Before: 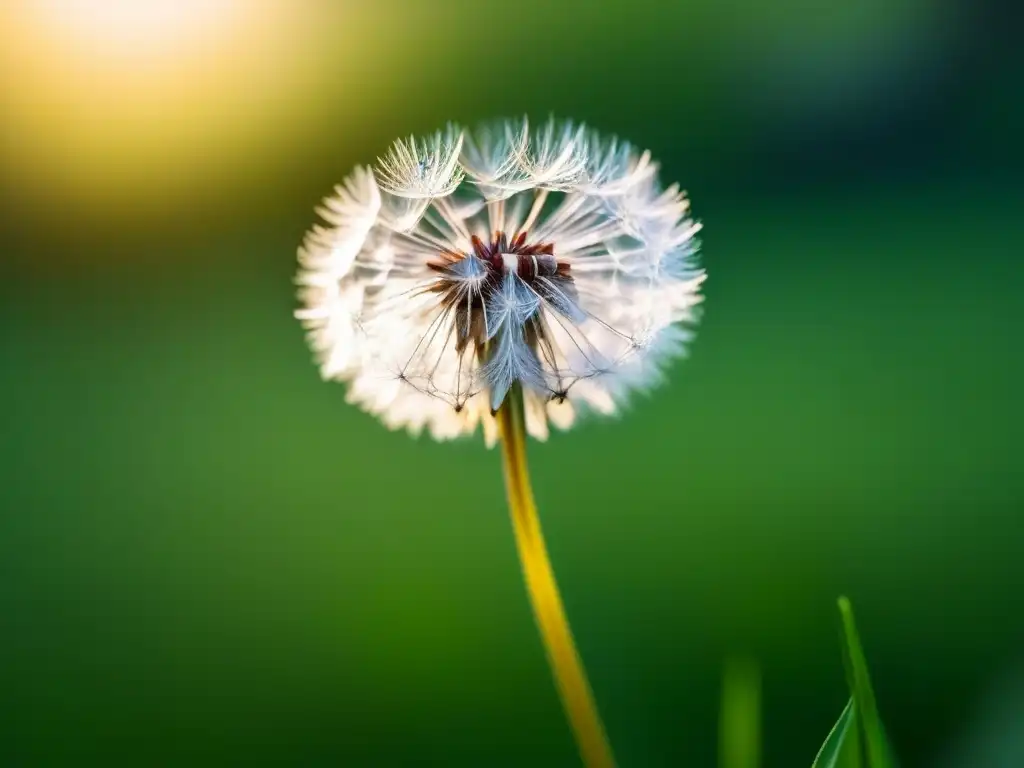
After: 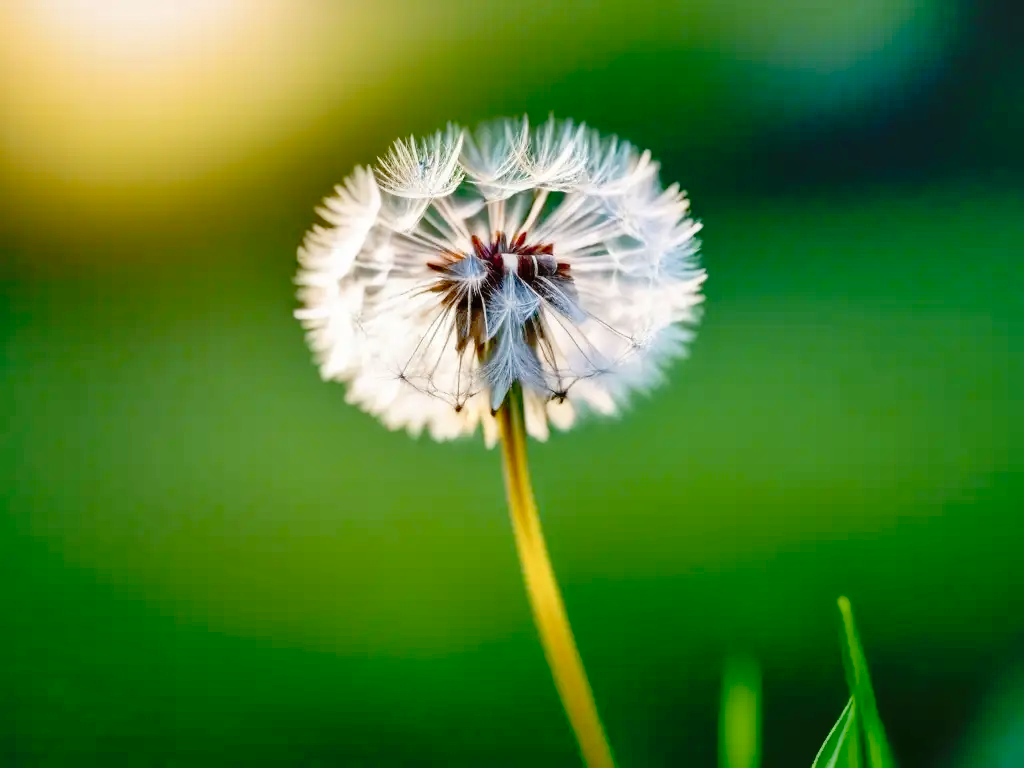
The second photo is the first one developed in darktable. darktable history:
tone curve: curves: ch0 [(0, 0) (0.058, 0.039) (0.168, 0.123) (0.282, 0.327) (0.45, 0.534) (0.676, 0.751) (0.89, 0.919) (1, 1)]; ch1 [(0, 0) (0.094, 0.081) (0.285, 0.299) (0.385, 0.403) (0.447, 0.455) (0.495, 0.496) (0.544, 0.552) (0.589, 0.612) (0.722, 0.728) (1, 1)]; ch2 [(0, 0) (0.257, 0.217) (0.43, 0.421) (0.498, 0.507) (0.531, 0.544) (0.56, 0.579) (0.625, 0.66) (1, 1)], preserve colors none
shadows and highlights: soften with gaussian
